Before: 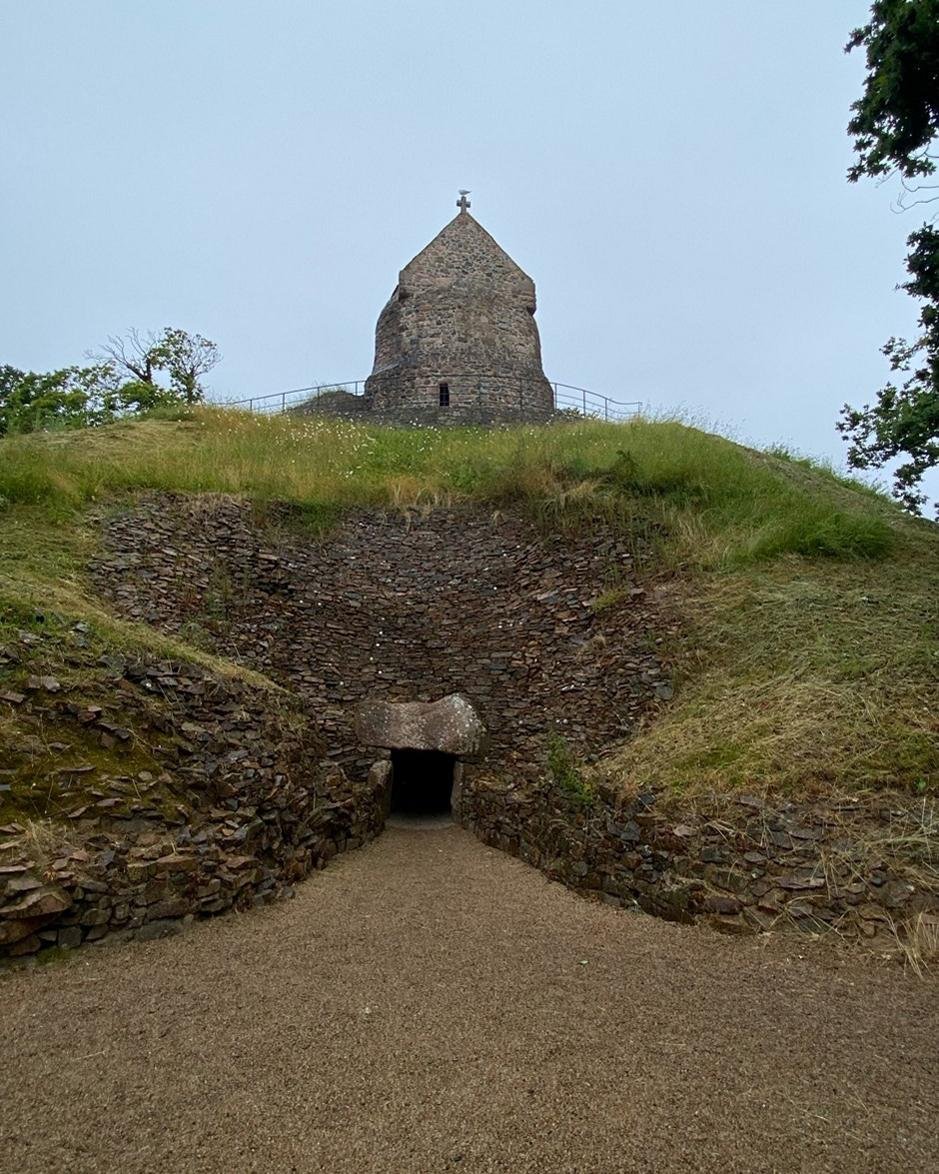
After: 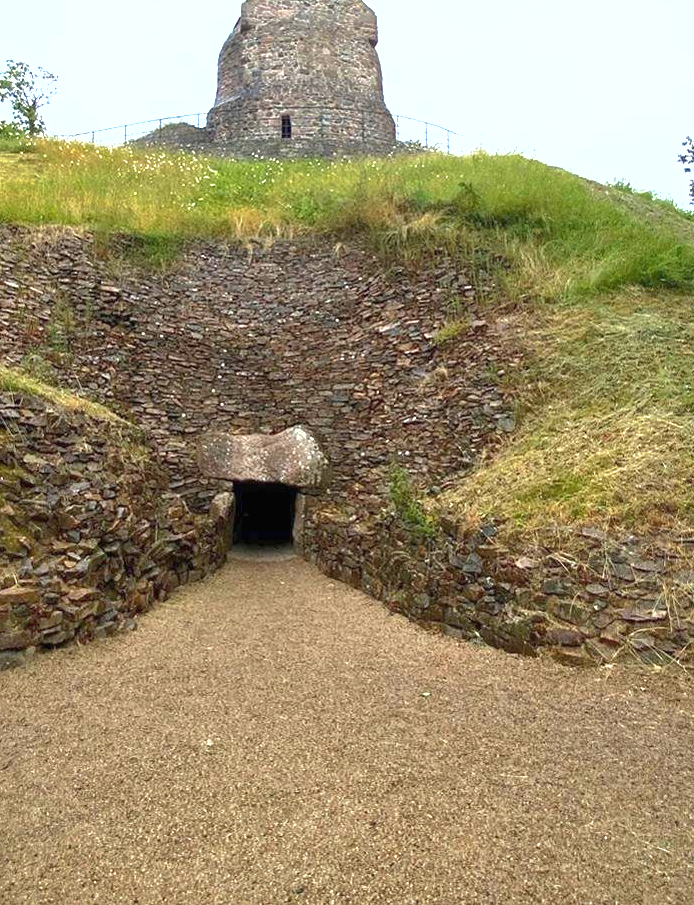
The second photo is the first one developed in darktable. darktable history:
shadows and highlights: on, module defaults
exposure: black level correction 0, exposure 1.6 EV, compensate exposure bias true, compensate highlight preservation false
crop: left 16.871%, top 22.857%, right 9.116%
tone equalizer: on, module defaults
